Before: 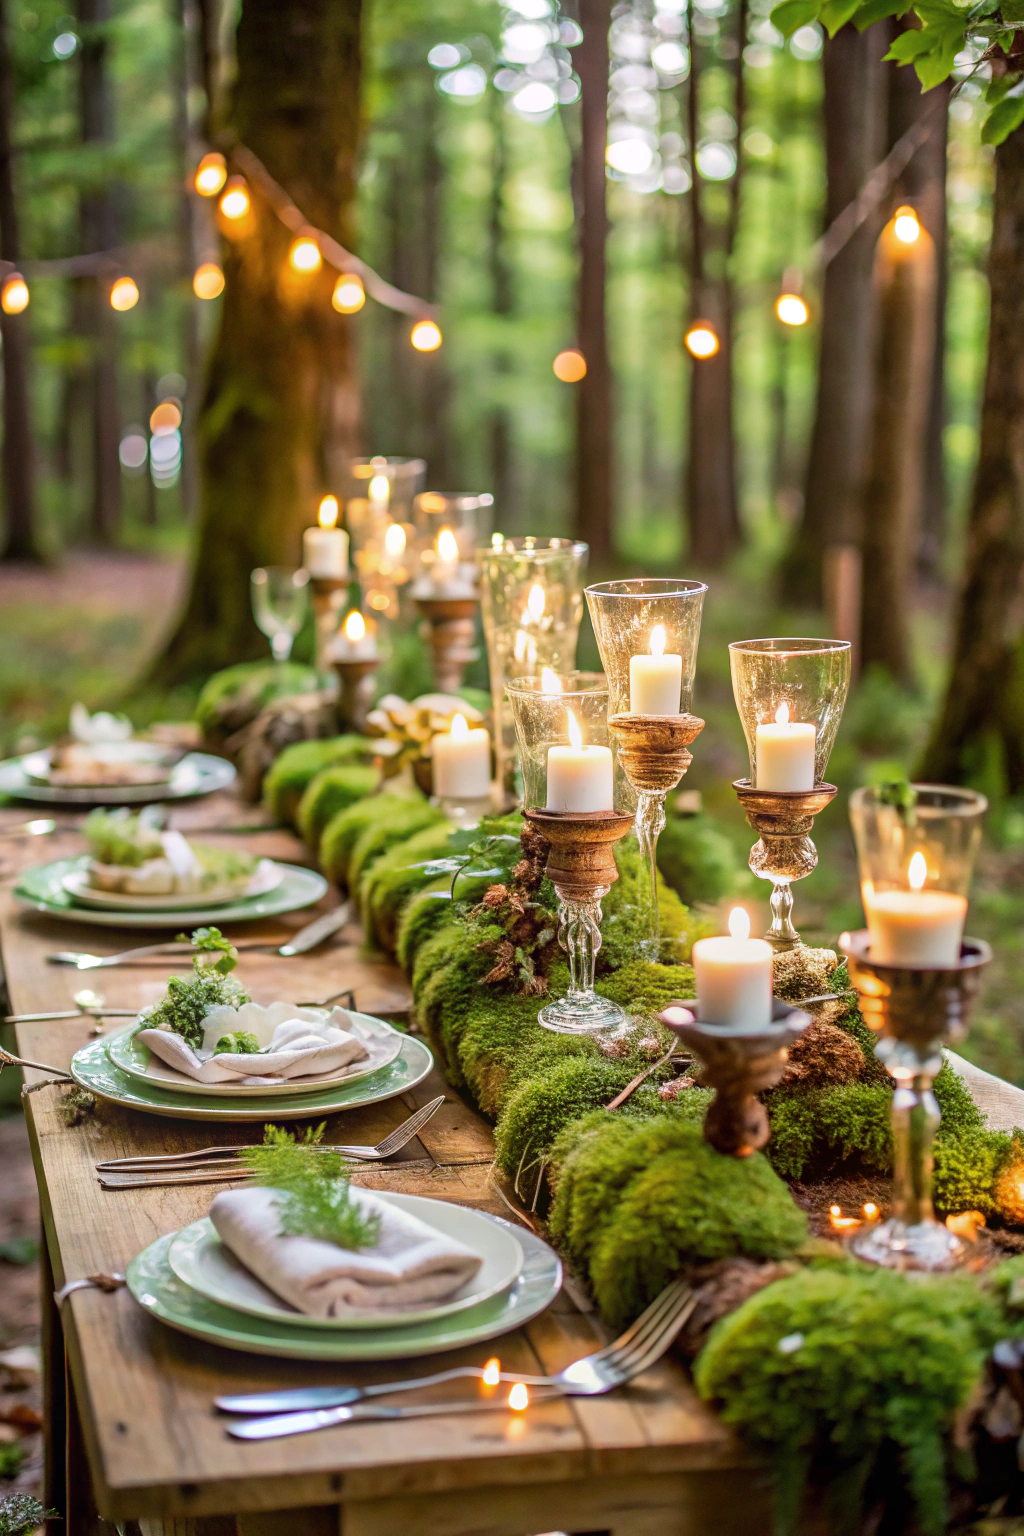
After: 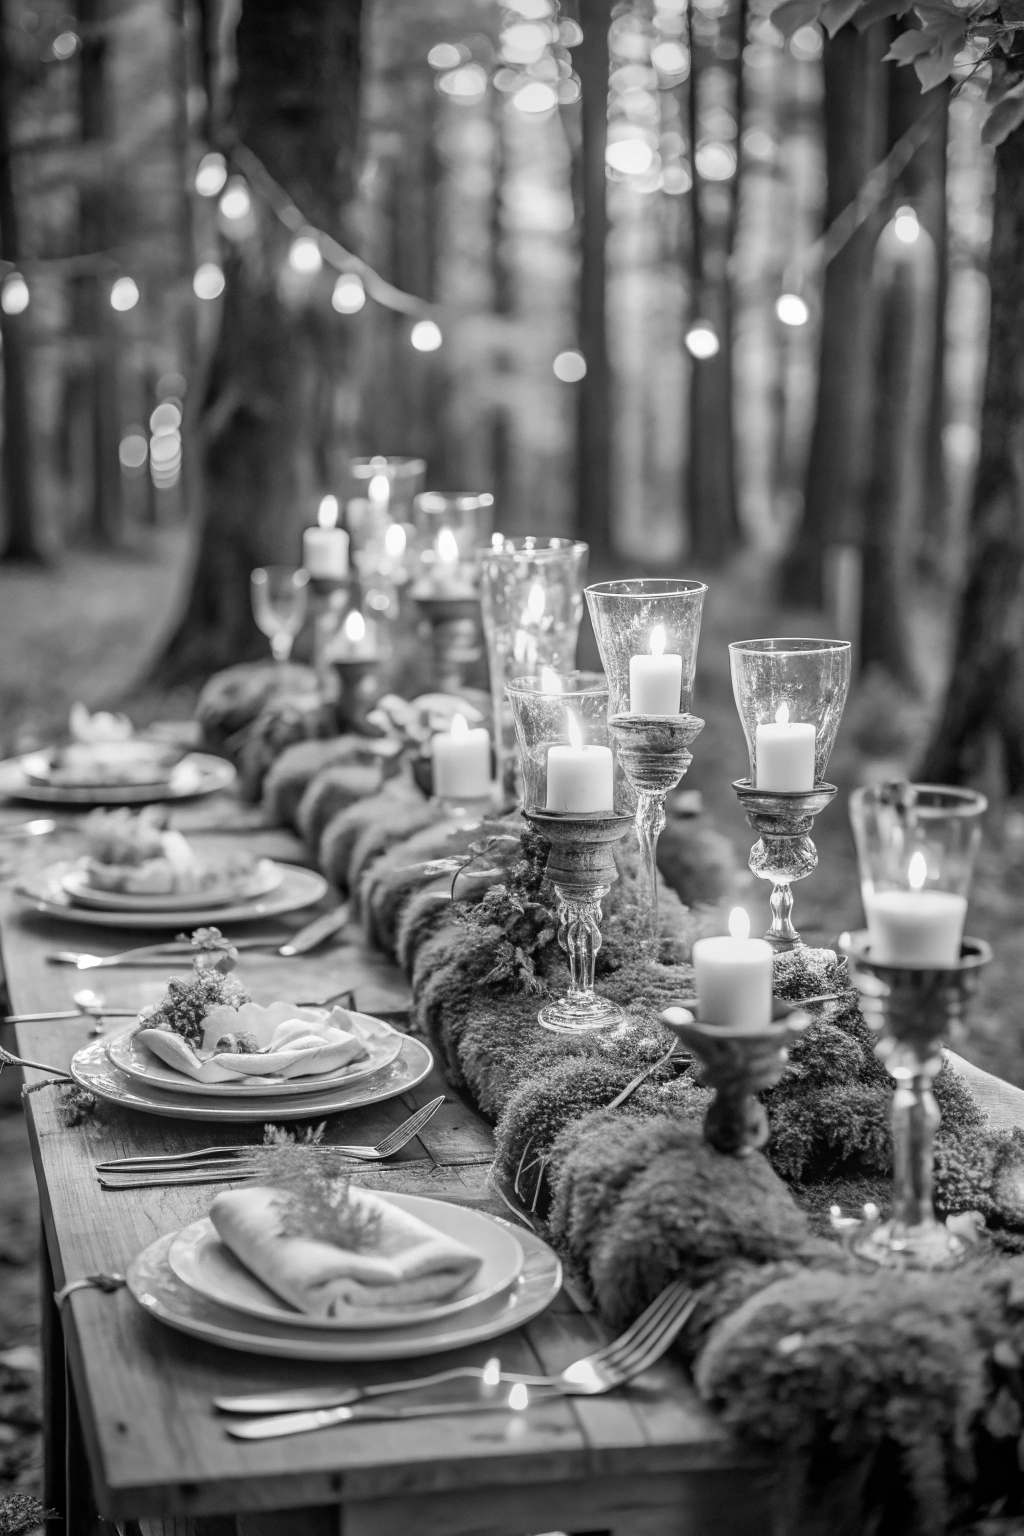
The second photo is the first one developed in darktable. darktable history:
shadows and highlights: radius 125.46, shadows 30.51, highlights -30.51, low approximation 0.01, soften with gaussian
monochrome: on, module defaults
vignetting: fall-off start 71.74%
